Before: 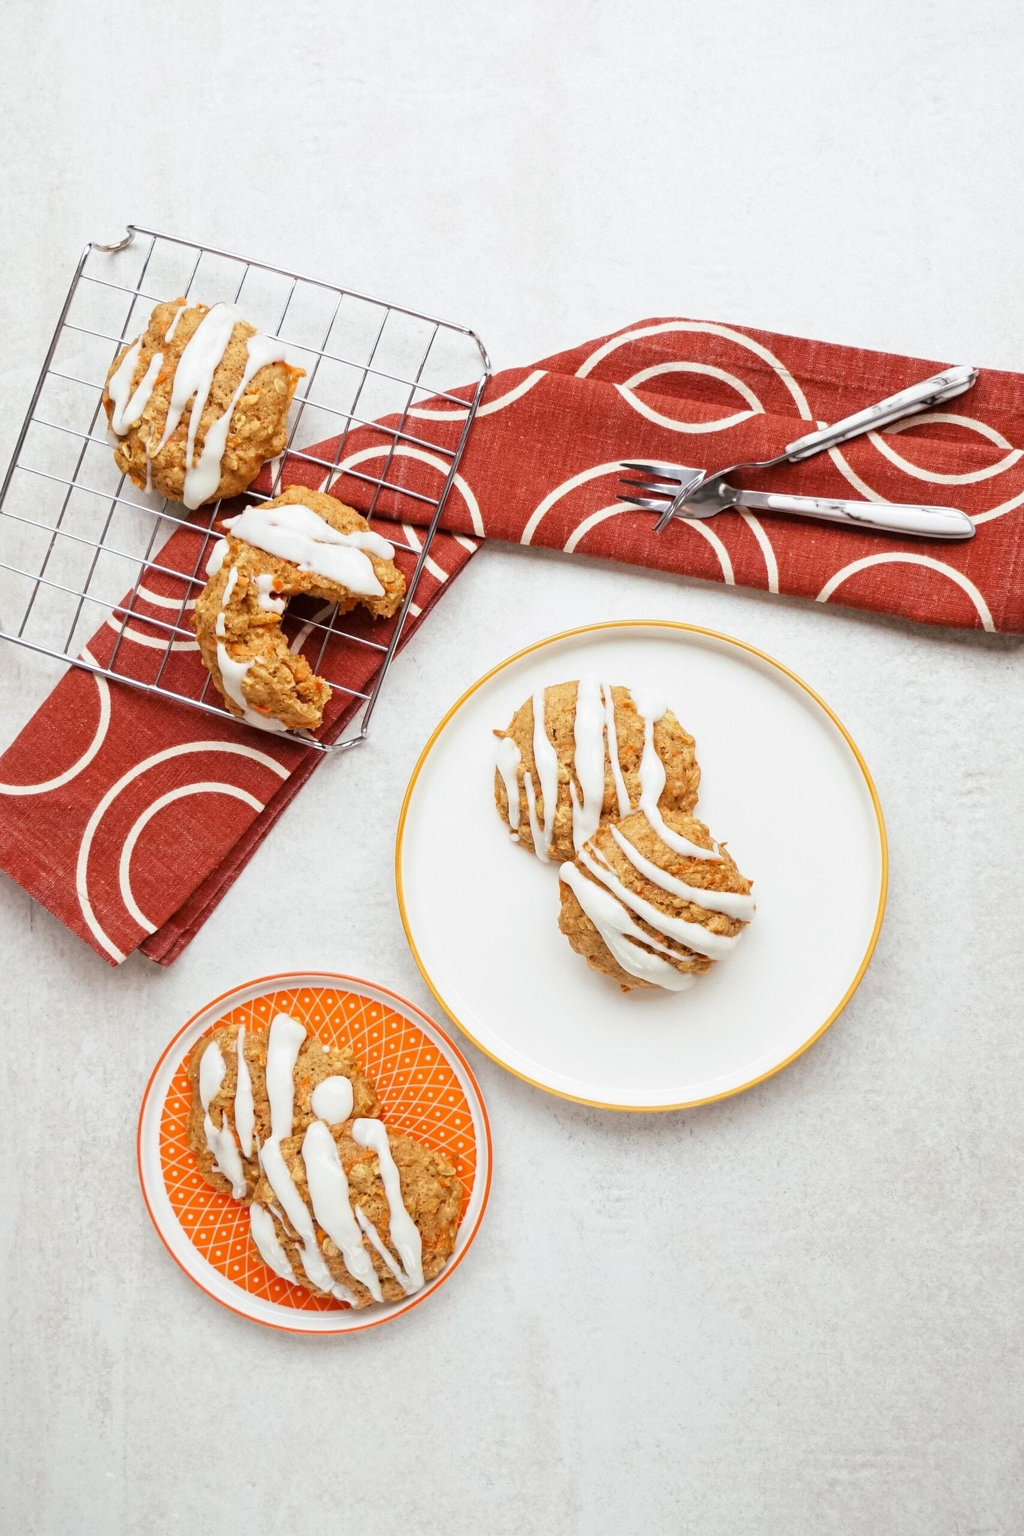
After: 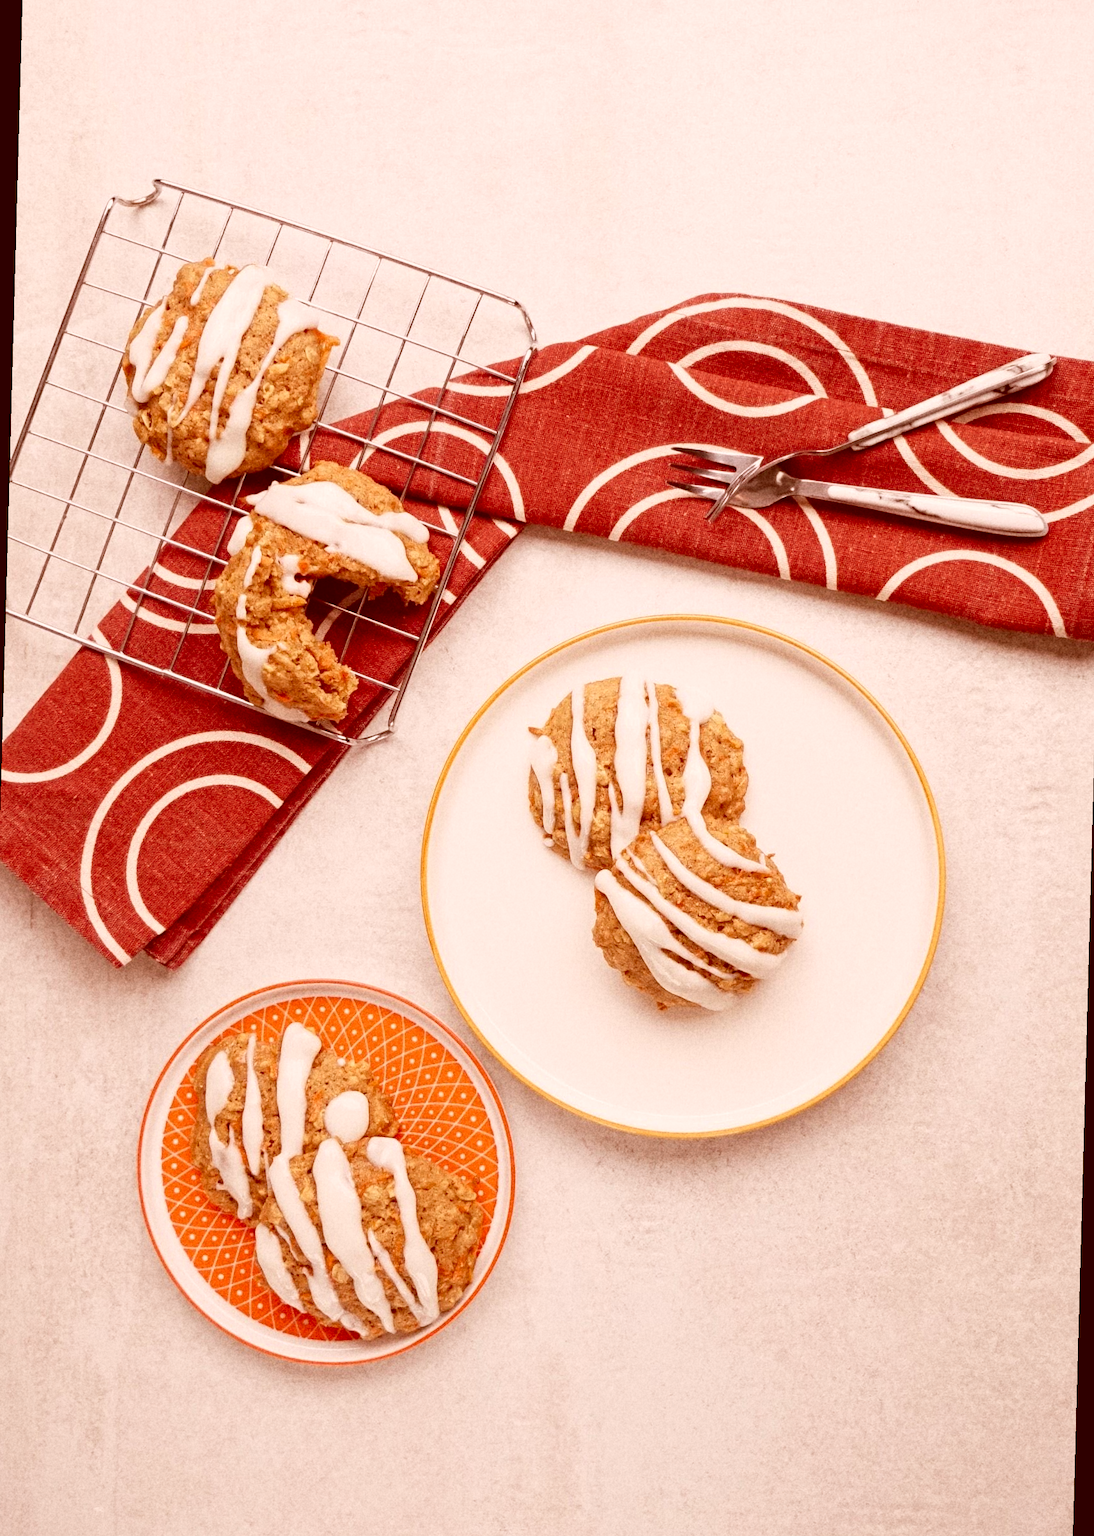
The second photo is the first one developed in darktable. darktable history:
grain: coarseness 22.88 ISO
color correction: highlights a* 9.03, highlights b* 8.71, shadows a* 40, shadows b* 40, saturation 0.8
rotate and perspective: rotation 1.57°, crop left 0.018, crop right 0.982, crop top 0.039, crop bottom 0.961
